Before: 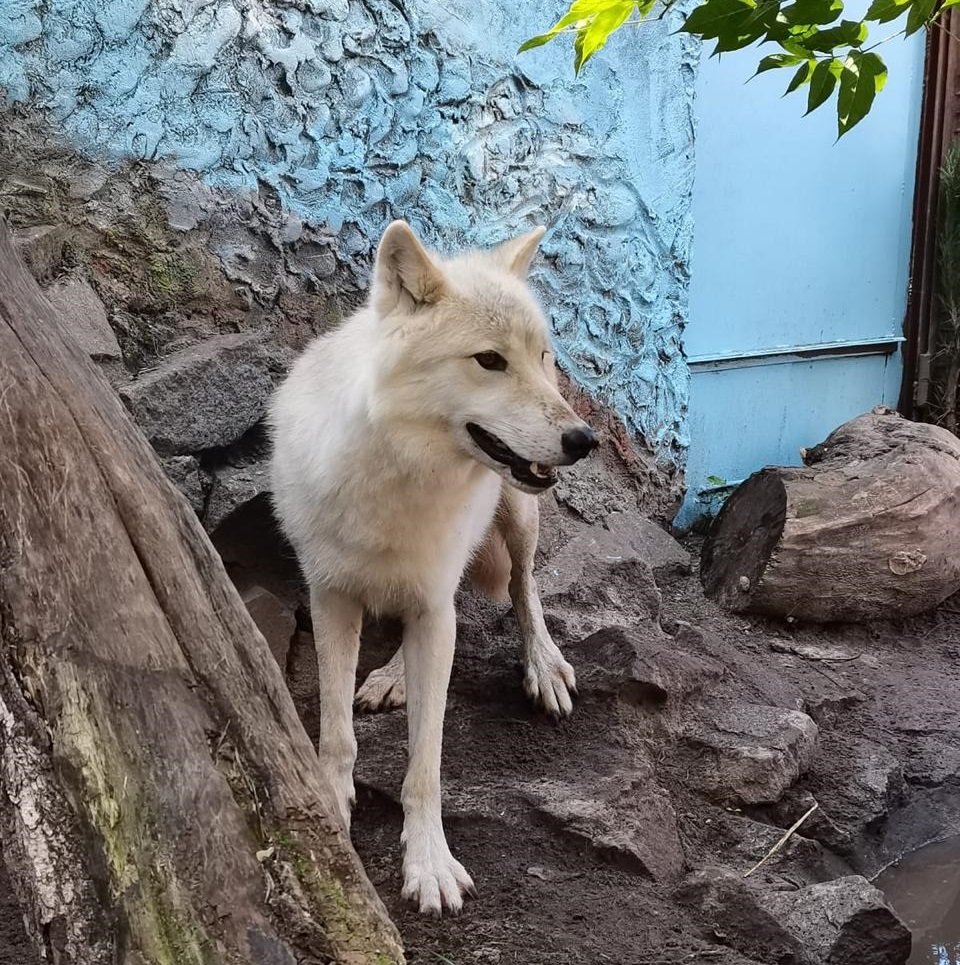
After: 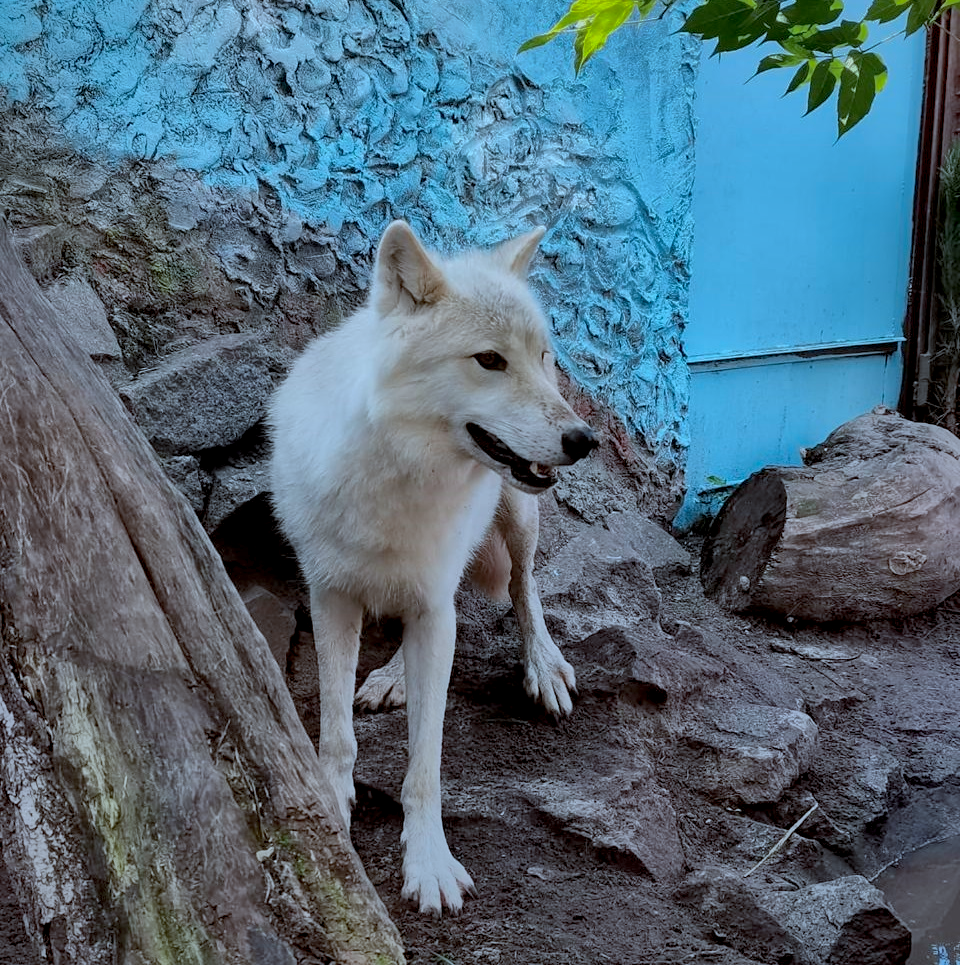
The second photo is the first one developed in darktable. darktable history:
exposure: black level correction 0.006, exposure -0.226 EV, compensate exposure bias true, compensate highlight preservation false
local contrast: highlights 104%, shadows 102%, detail 120%, midtone range 0.2
color correction: highlights a* -9.43, highlights b* -22.92
shadows and highlights: shadows 39.04, highlights -74.4
